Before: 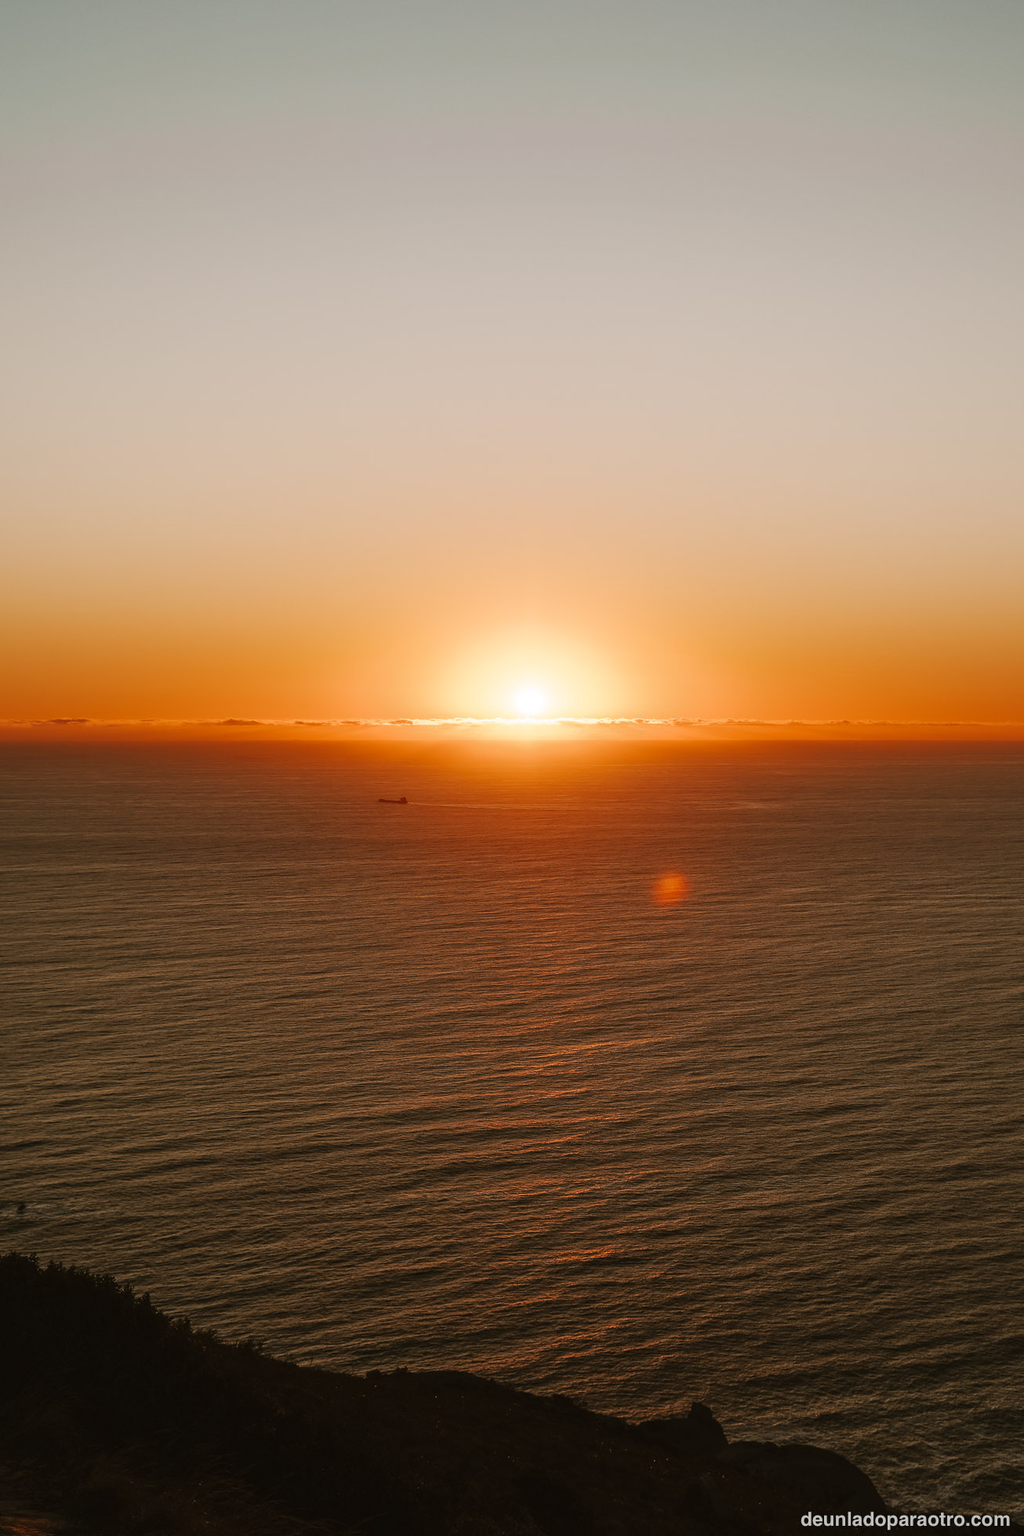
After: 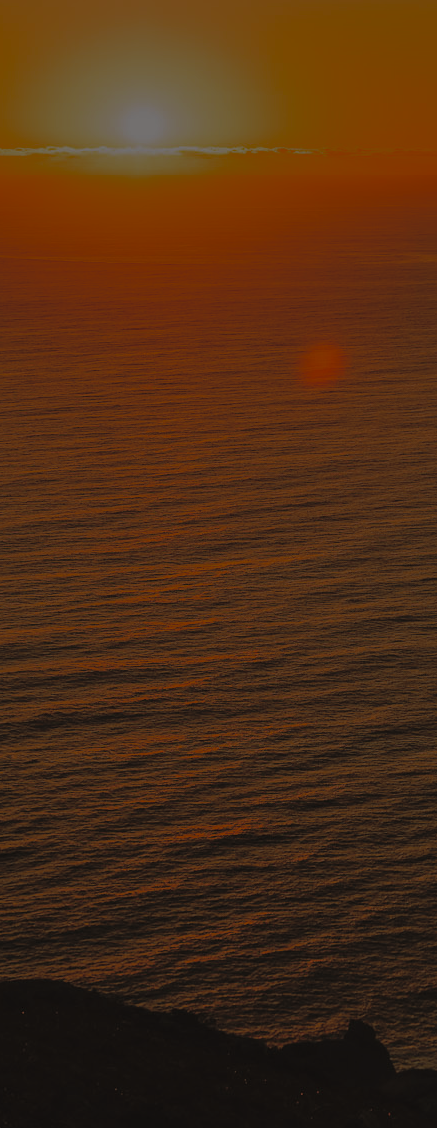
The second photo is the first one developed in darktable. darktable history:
crop: left 40.864%, top 39.263%, right 25.666%, bottom 3.148%
color balance rgb: power › chroma 0.324%, power › hue 23.27°, perceptual saturation grading › global saturation 30.47%
tone curve: curves: ch0 [(0, 0) (0.003, 0.032) (0.53, 0.368) (0.901, 0.866) (1, 1)], color space Lab, independent channels, preserve colors none
exposure: exposure -1.55 EV, compensate highlight preservation false
